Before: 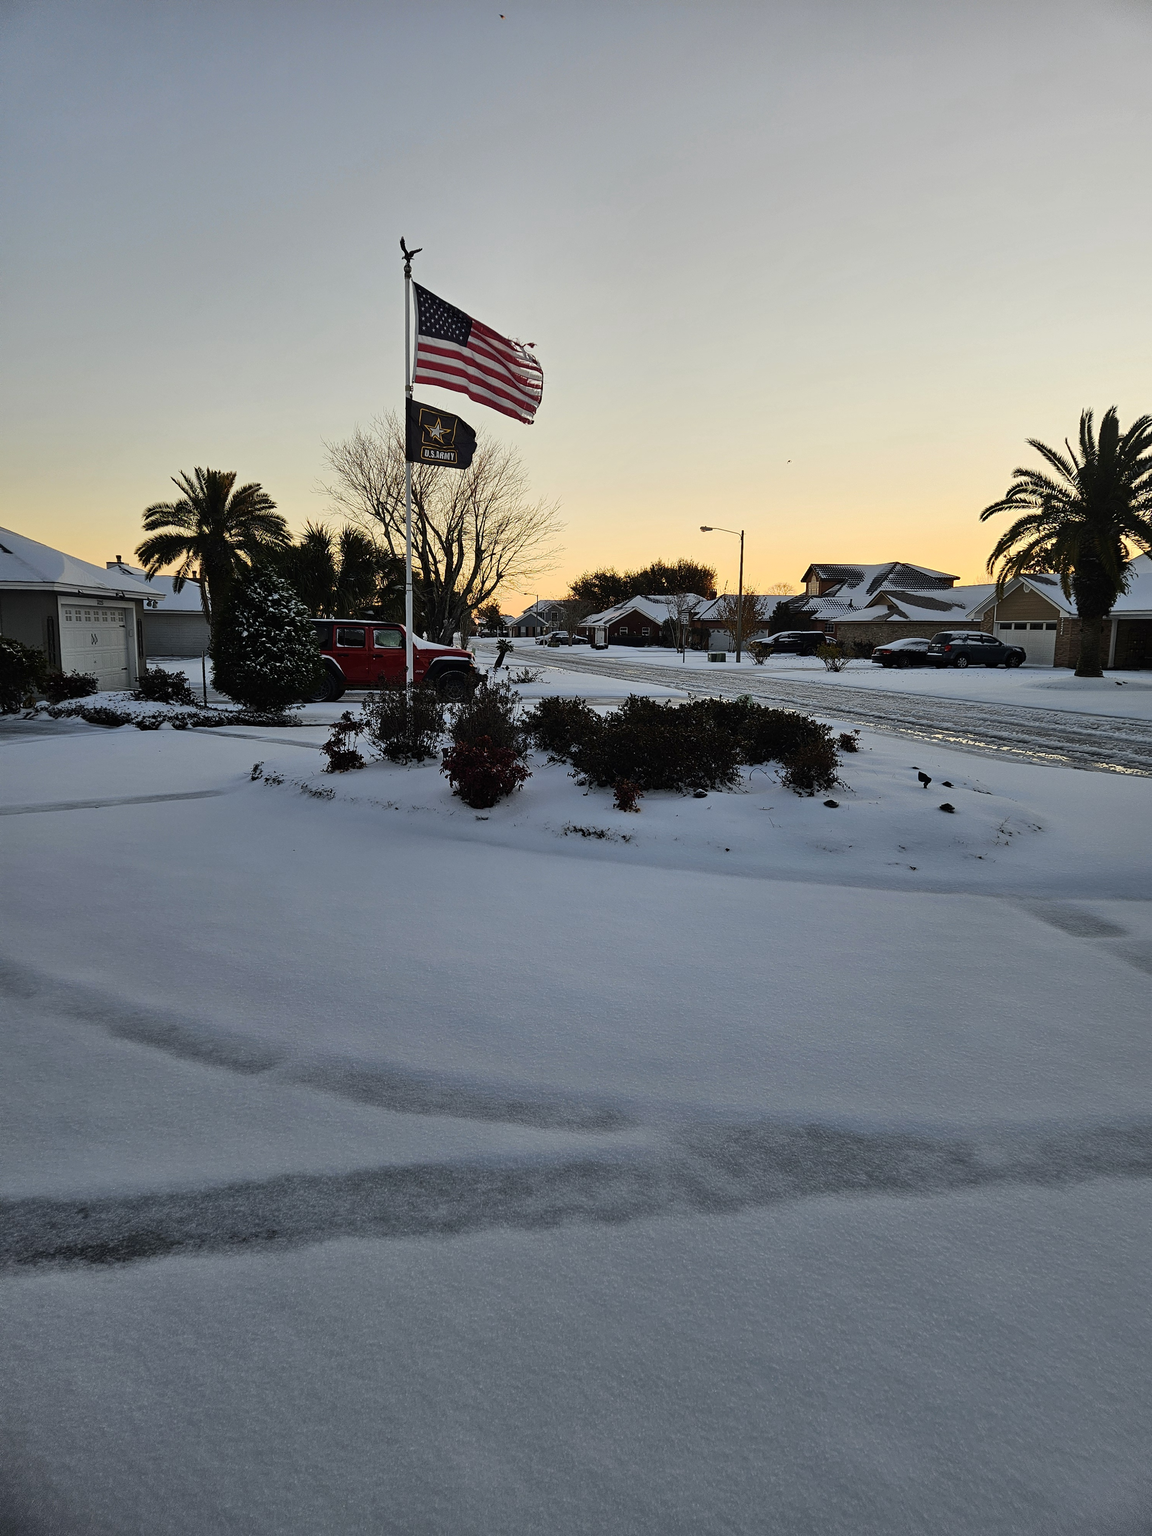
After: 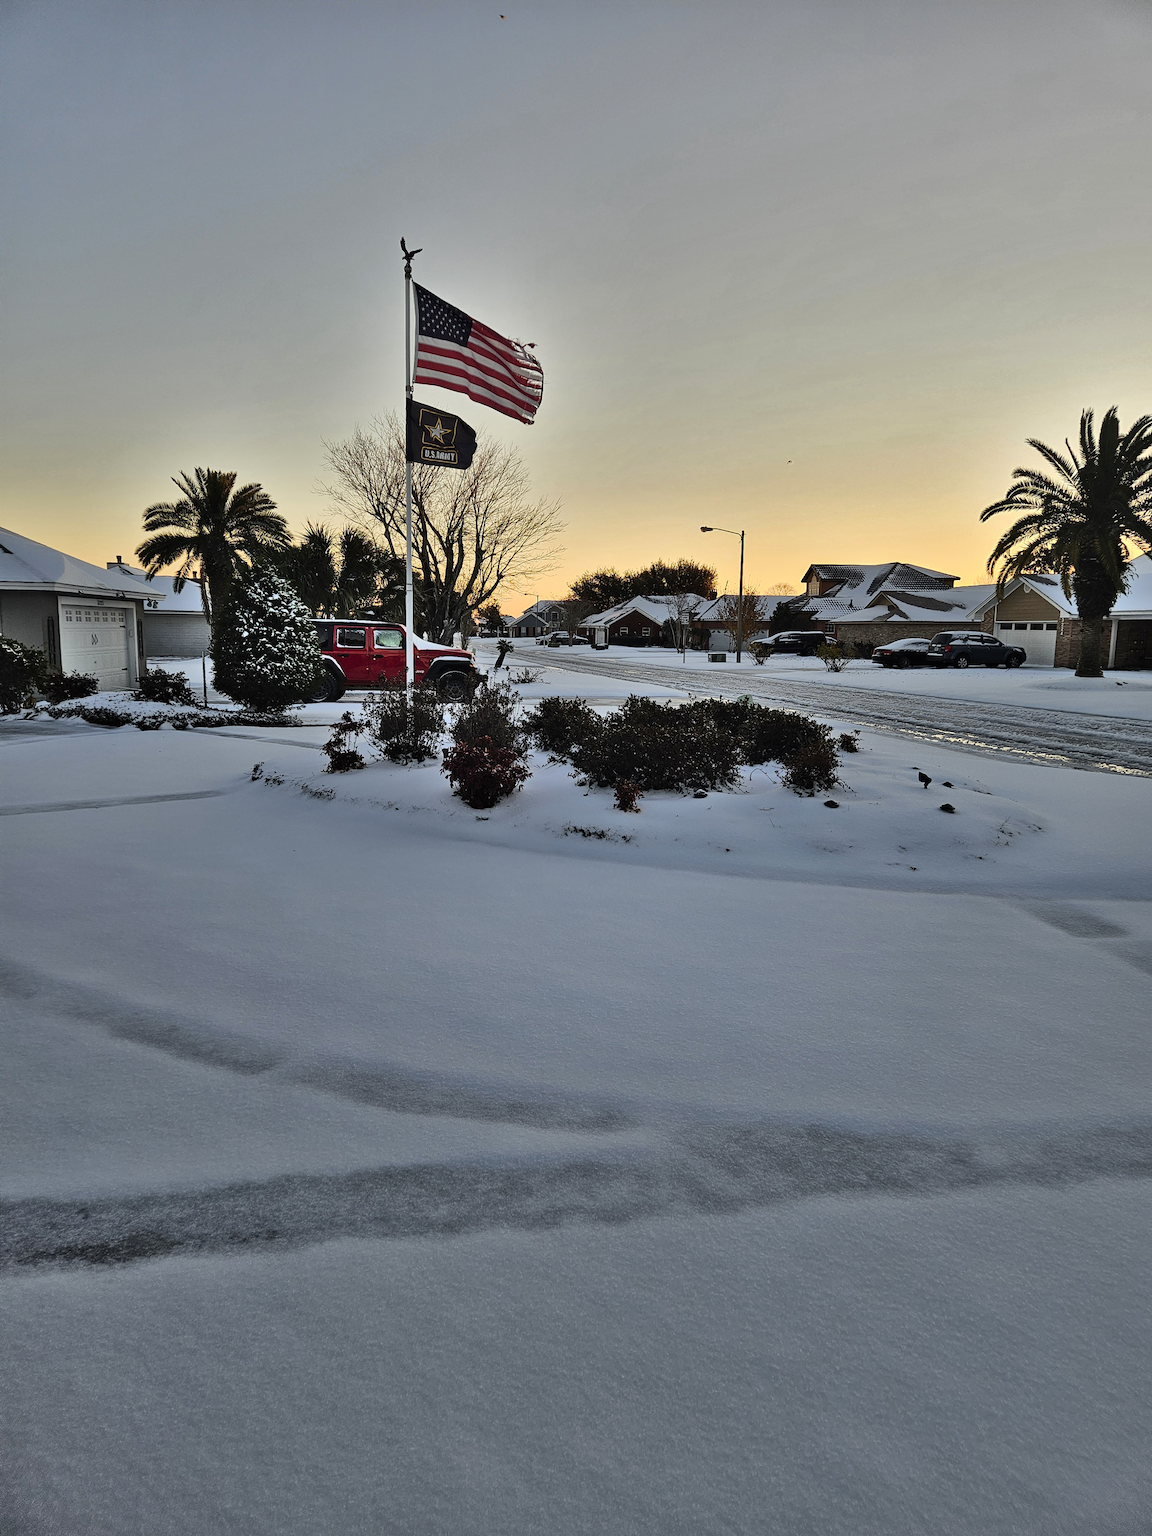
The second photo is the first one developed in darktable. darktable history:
shadows and highlights: shadows 75.28, highlights -60.78, soften with gaussian
tone equalizer: on, module defaults
